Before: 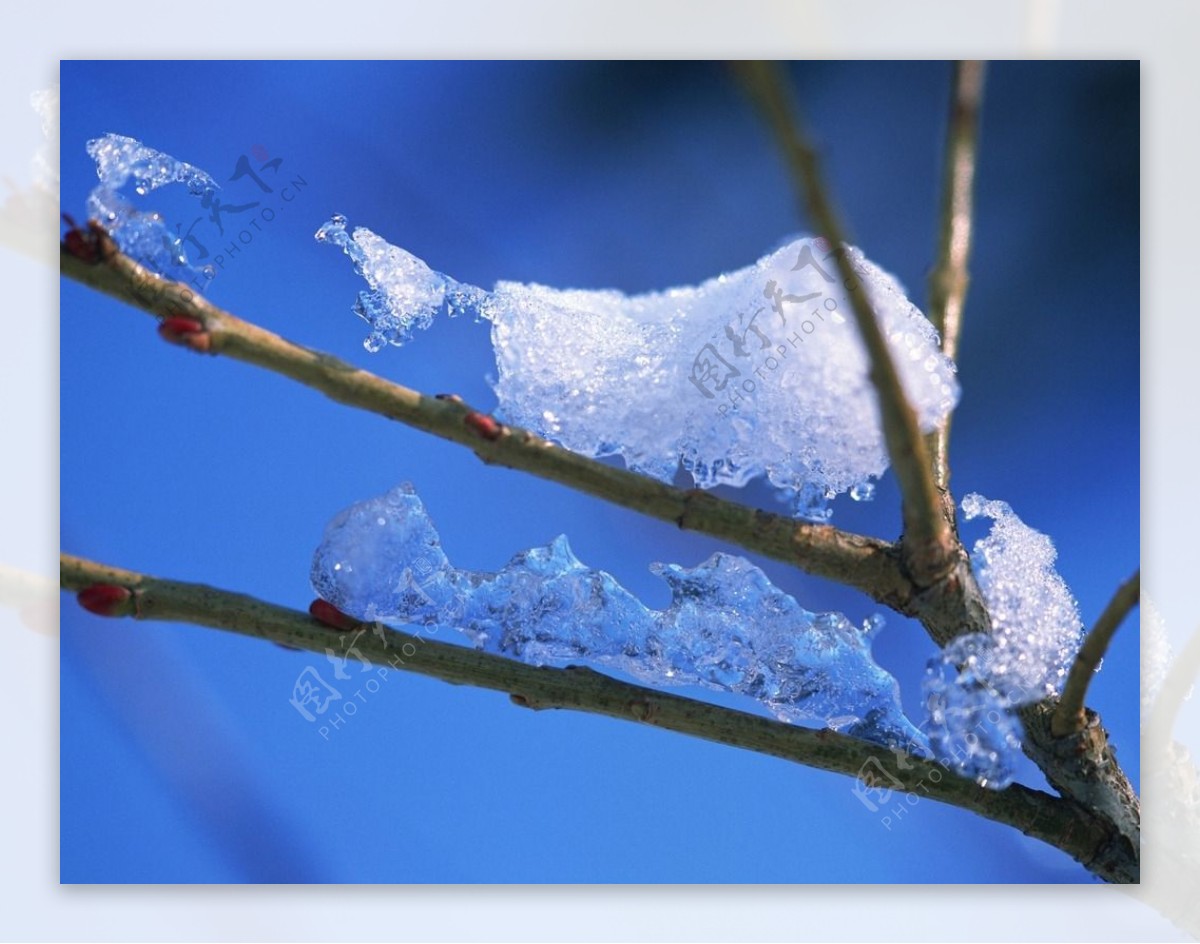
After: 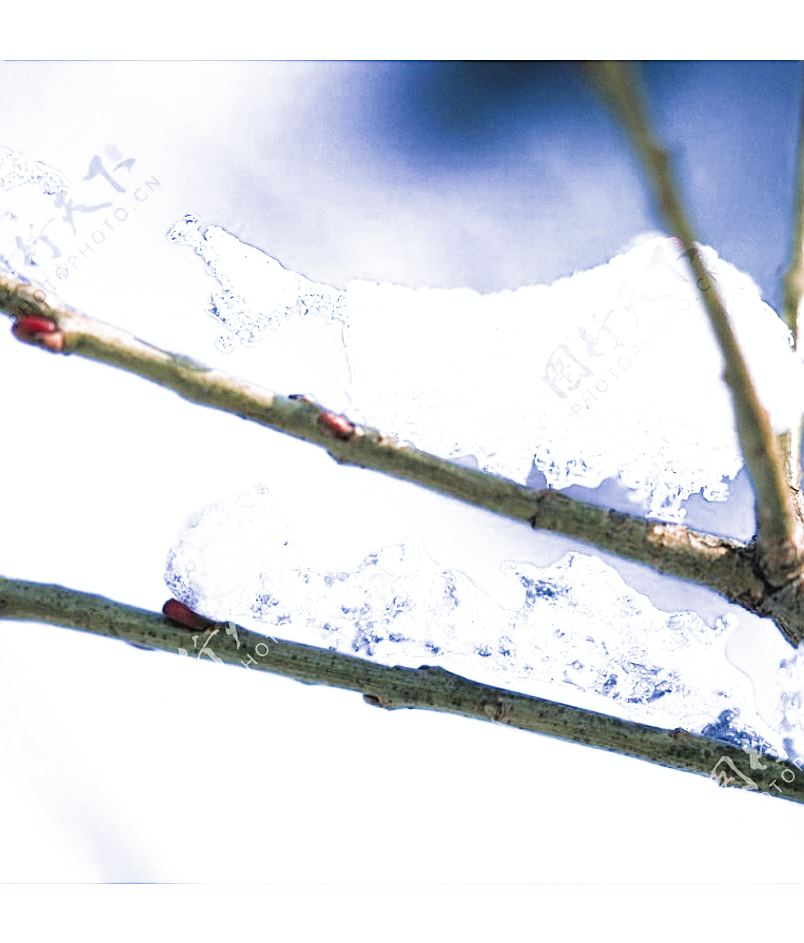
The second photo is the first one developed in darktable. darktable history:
filmic rgb: black relative exposure -5.76 EV, white relative exposure 3.4 EV, hardness 3.66, color science v4 (2020)
sharpen: on, module defaults
tone curve: curves: ch0 [(0, 0.024) (0.119, 0.146) (0.474, 0.485) (0.718, 0.739) (0.817, 0.839) (1, 0.998)]; ch1 [(0, 0) (0.377, 0.416) (0.439, 0.451) (0.477, 0.485) (0.501, 0.503) (0.538, 0.544) (0.58, 0.613) (0.664, 0.7) (0.783, 0.804) (1, 1)]; ch2 [(0, 0) (0.38, 0.405) (0.463, 0.456) (0.498, 0.497) (0.524, 0.535) (0.578, 0.576) (0.648, 0.665) (1, 1)], preserve colors none
crop and rotate: left 12.252%, right 20.715%
exposure: black level correction 0, exposure 1.337 EV, compensate highlight preservation false
color balance rgb: shadows lift › luminance -9.644%, highlights gain › chroma 0.246%, highlights gain › hue 332.16°, linear chroma grading › global chroma 0.819%, perceptual saturation grading › global saturation 25.497%, global vibrance -24.915%
tone equalizer: -8 EV -0.382 EV, -7 EV -0.357 EV, -6 EV -0.35 EV, -5 EV -0.197 EV, -3 EV 0.255 EV, -2 EV 0.306 EV, -1 EV 0.364 EV, +0 EV 0.386 EV, edges refinement/feathering 500, mask exposure compensation -1.57 EV, preserve details no
